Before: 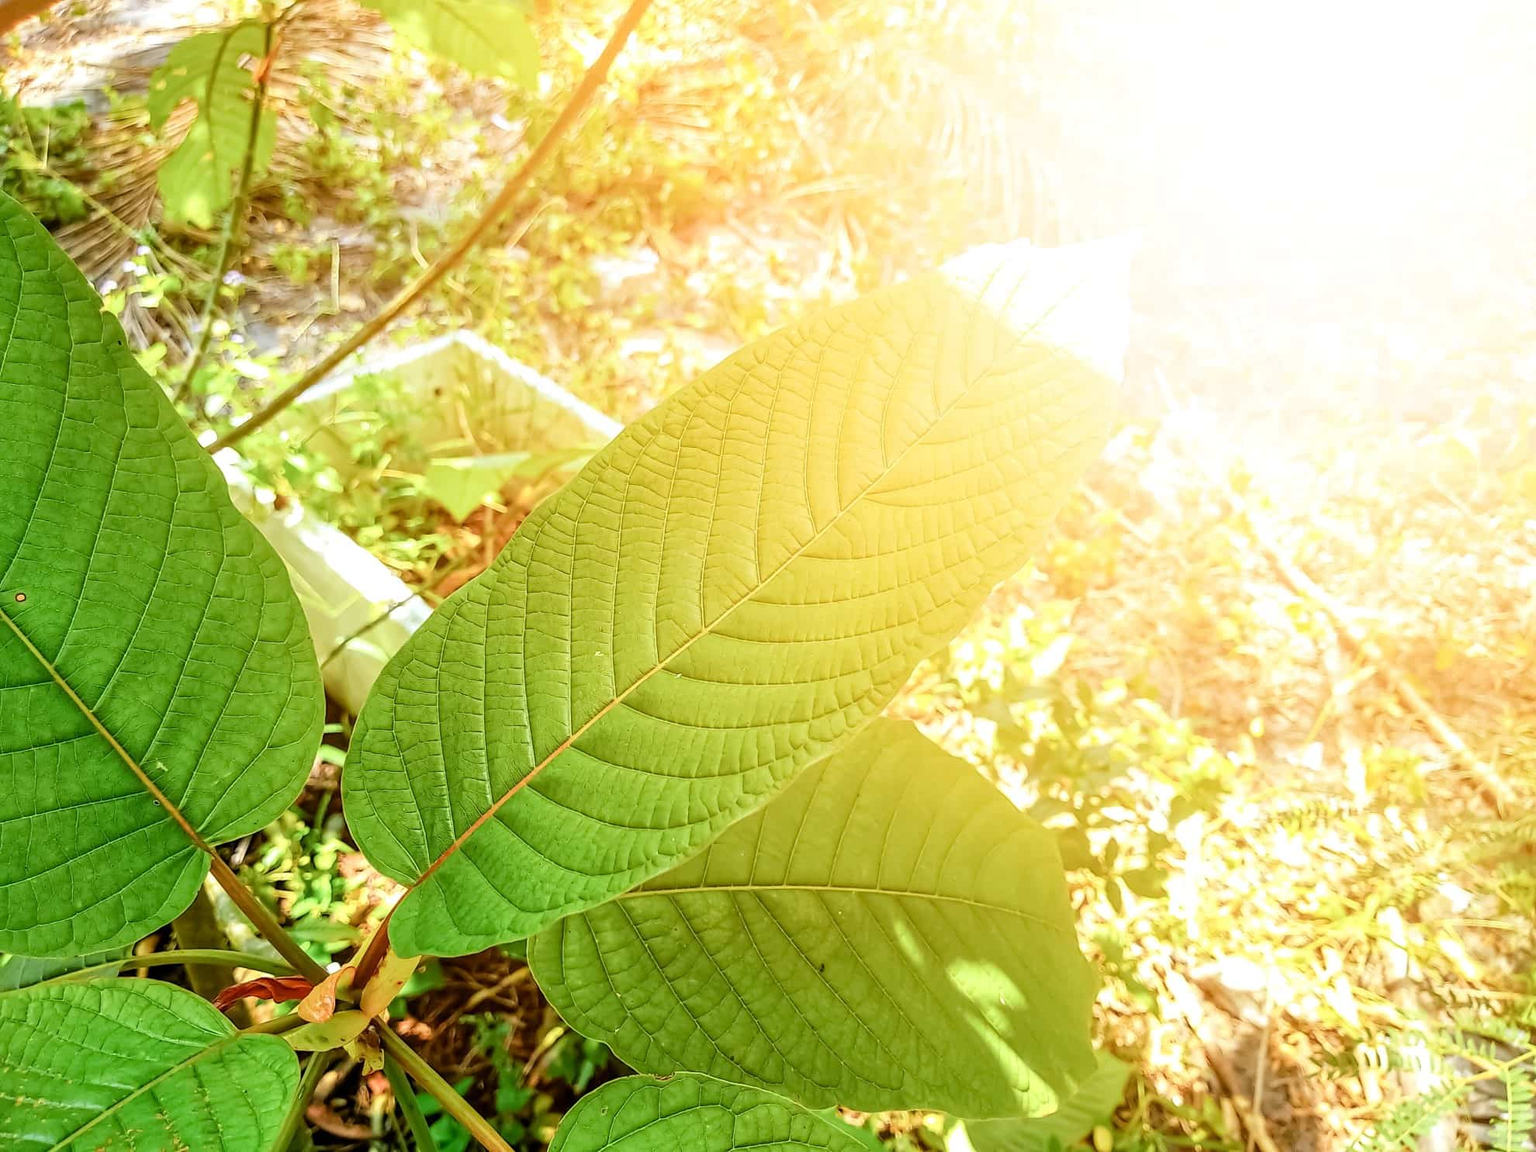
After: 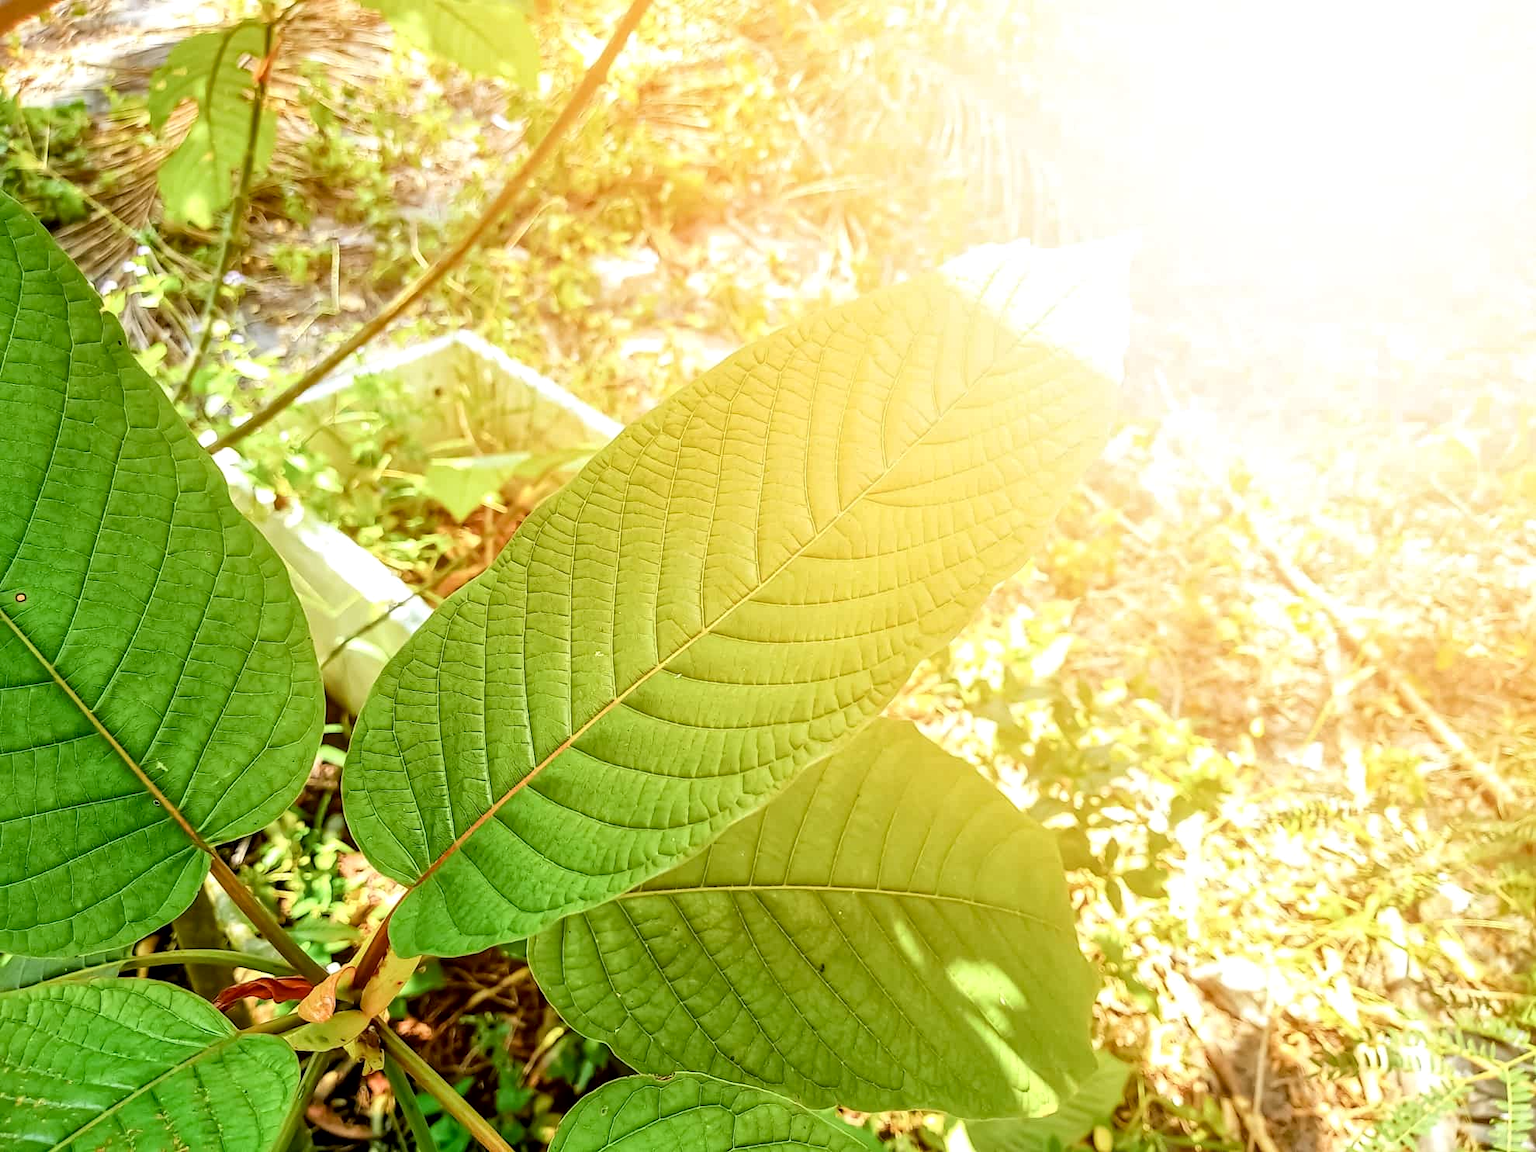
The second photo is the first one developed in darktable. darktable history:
local contrast: mode bilateral grid, contrast 20, coarseness 50, detail 120%, midtone range 0.2
exposure: black level correction 0.004, exposure 0.014 EV, compensate highlight preservation false
